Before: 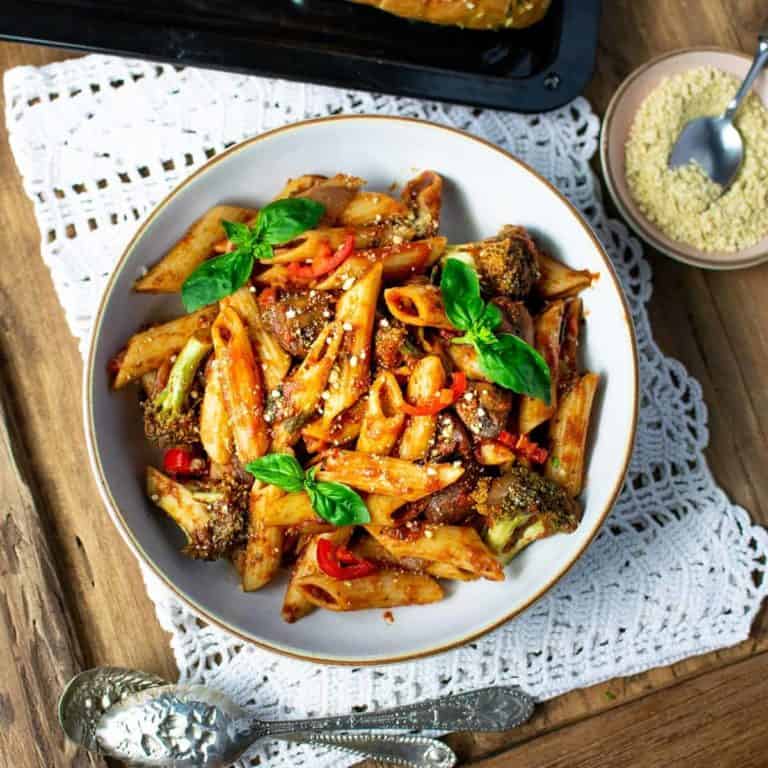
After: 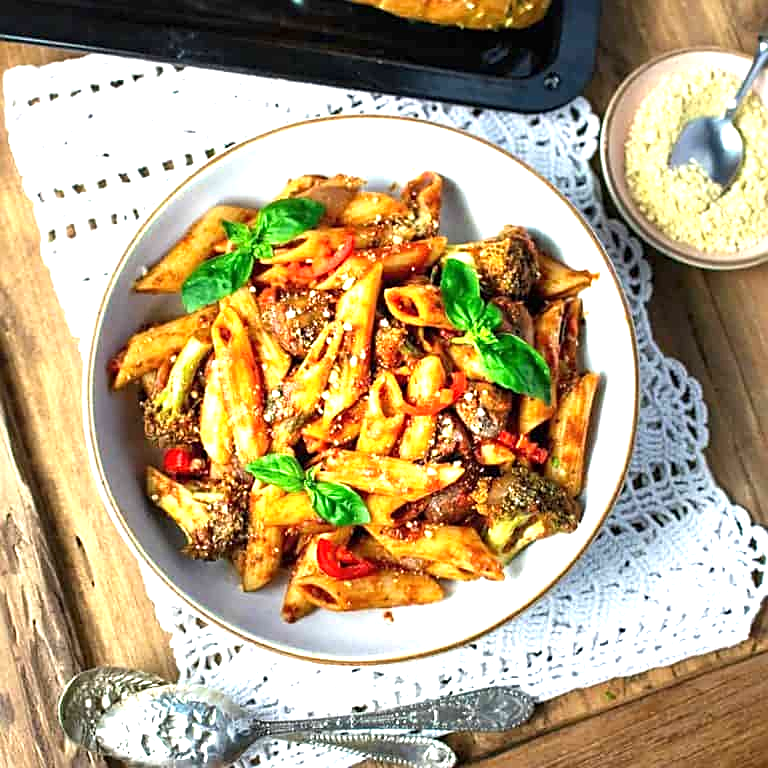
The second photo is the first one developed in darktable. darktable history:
exposure: black level correction 0, exposure 1.001 EV, compensate exposure bias true, compensate highlight preservation false
sharpen: on, module defaults
